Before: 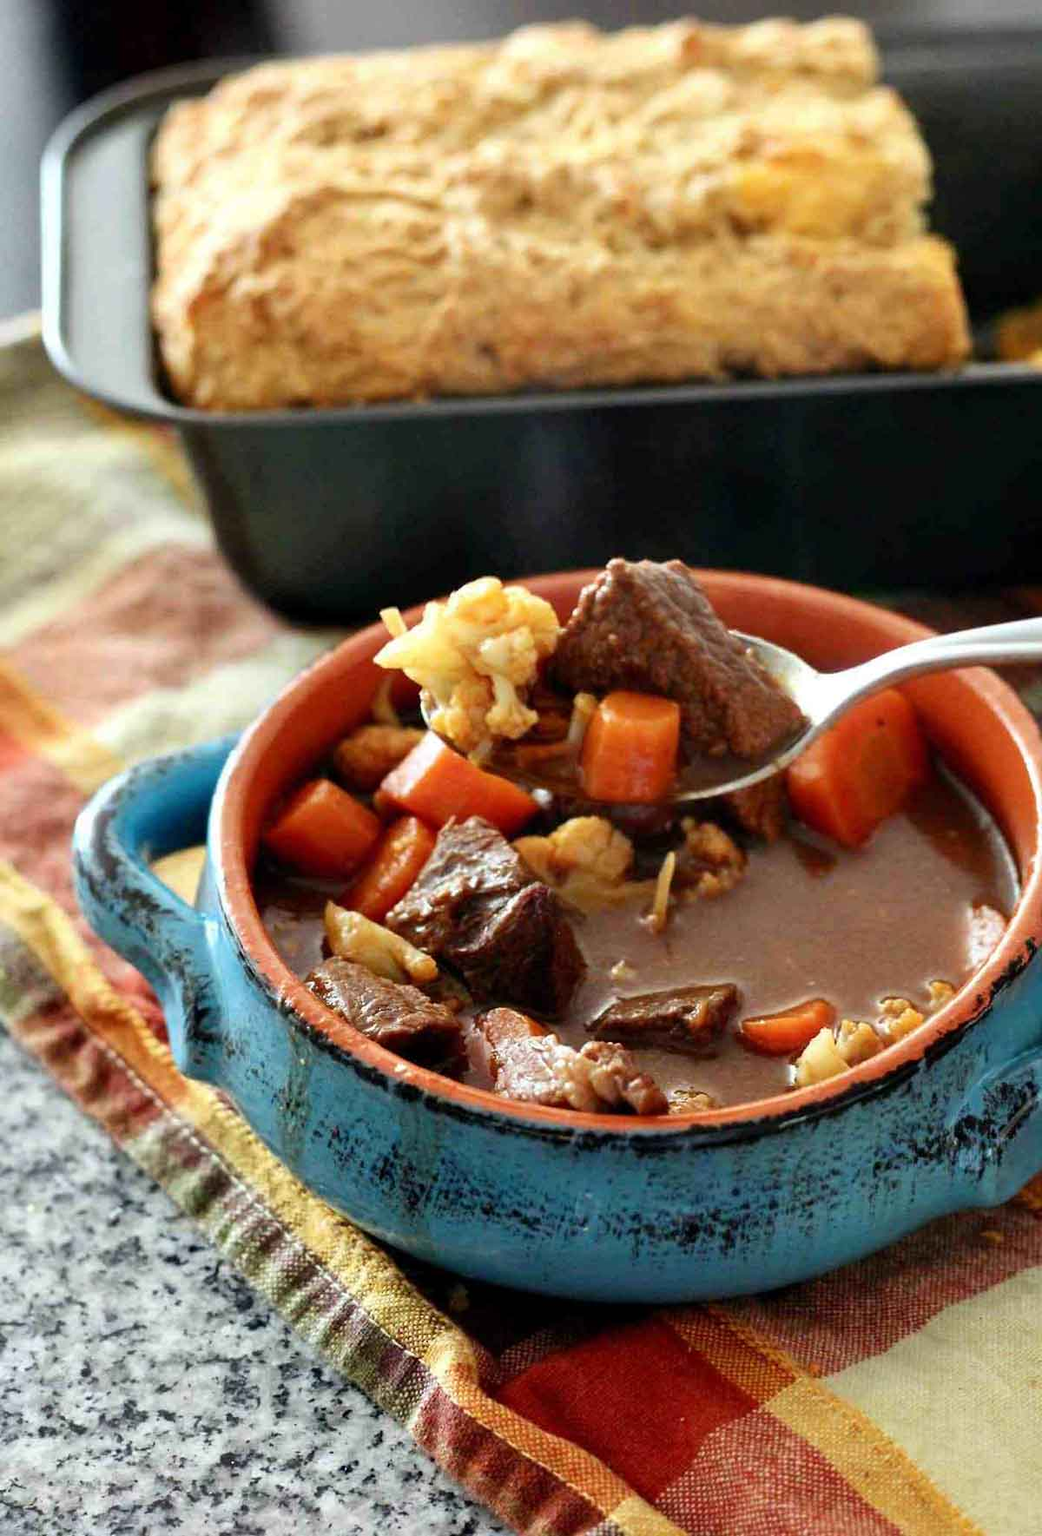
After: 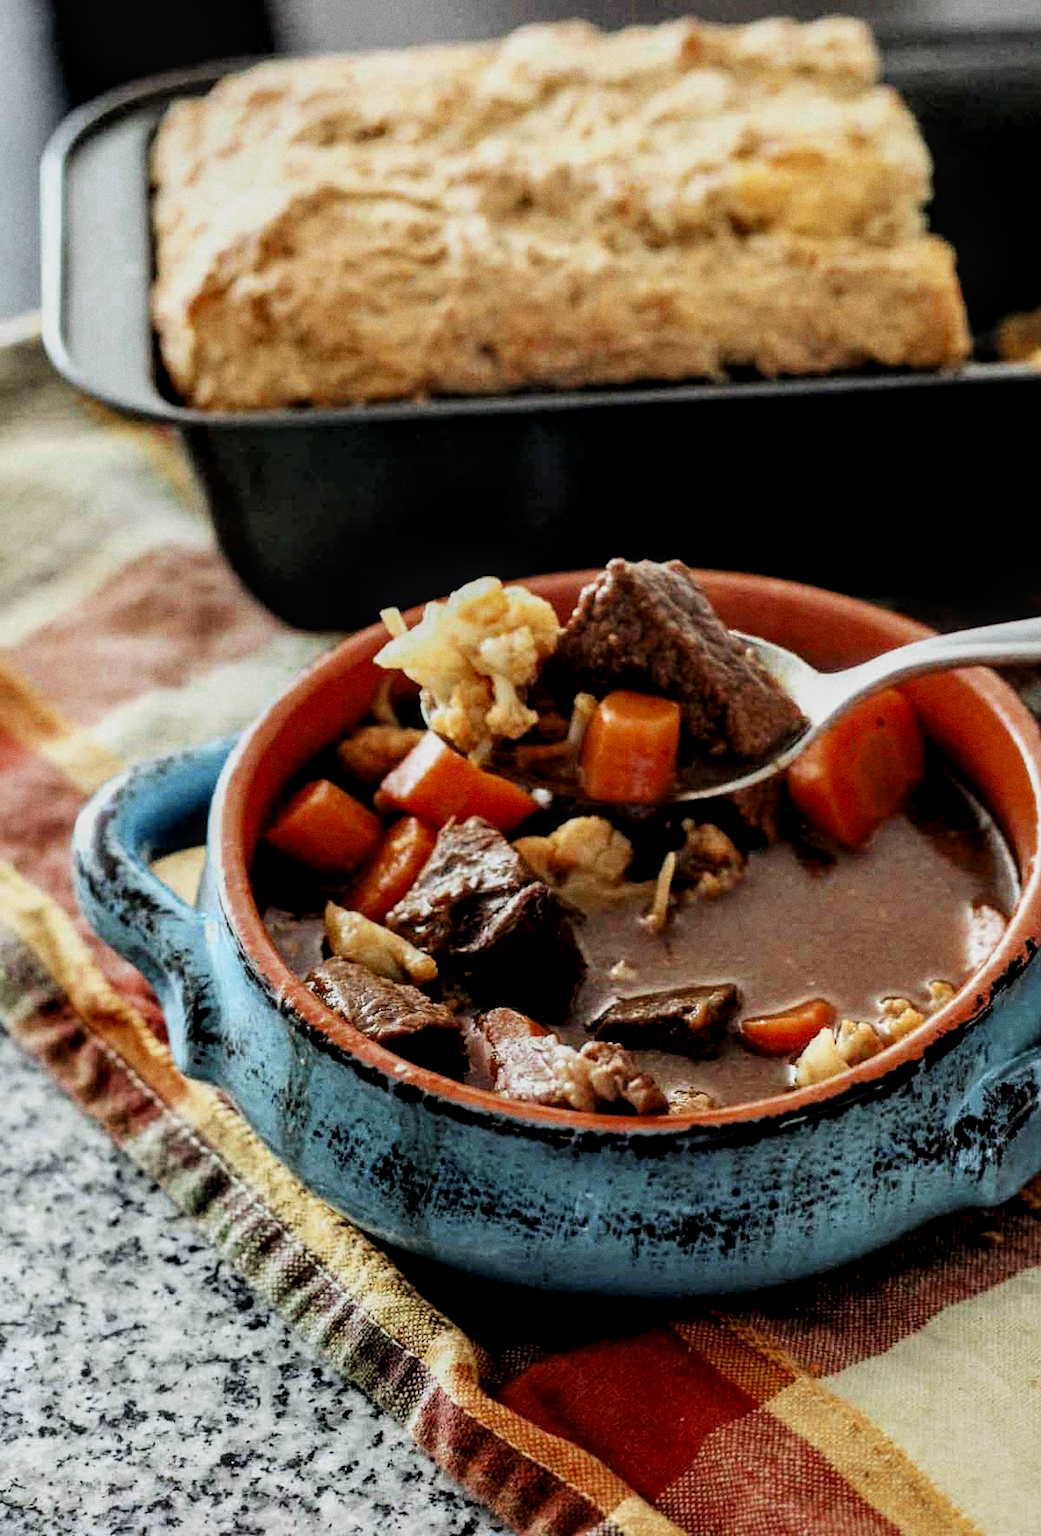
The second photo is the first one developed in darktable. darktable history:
filmic rgb: black relative exposure -5 EV, hardness 2.88, contrast 1.3, highlights saturation mix -30%
grain: coarseness 0.09 ISO
local contrast: detail 130%
color zones: curves: ch0 [(0, 0.5) (0.125, 0.4) (0.25, 0.5) (0.375, 0.4) (0.5, 0.4) (0.625, 0.6) (0.75, 0.6) (0.875, 0.5)]; ch1 [(0, 0.4) (0.125, 0.5) (0.25, 0.4) (0.375, 0.4) (0.5, 0.4) (0.625, 0.4) (0.75, 0.5) (0.875, 0.4)]; ch2 [(0, 0.6) (0.125, 0.5) (0.25, 0.5) (0.375, 0.6) (0.5, 0.6) (0.625, 0.5) (0.75, 0.5) (0.875, 0.5)]
